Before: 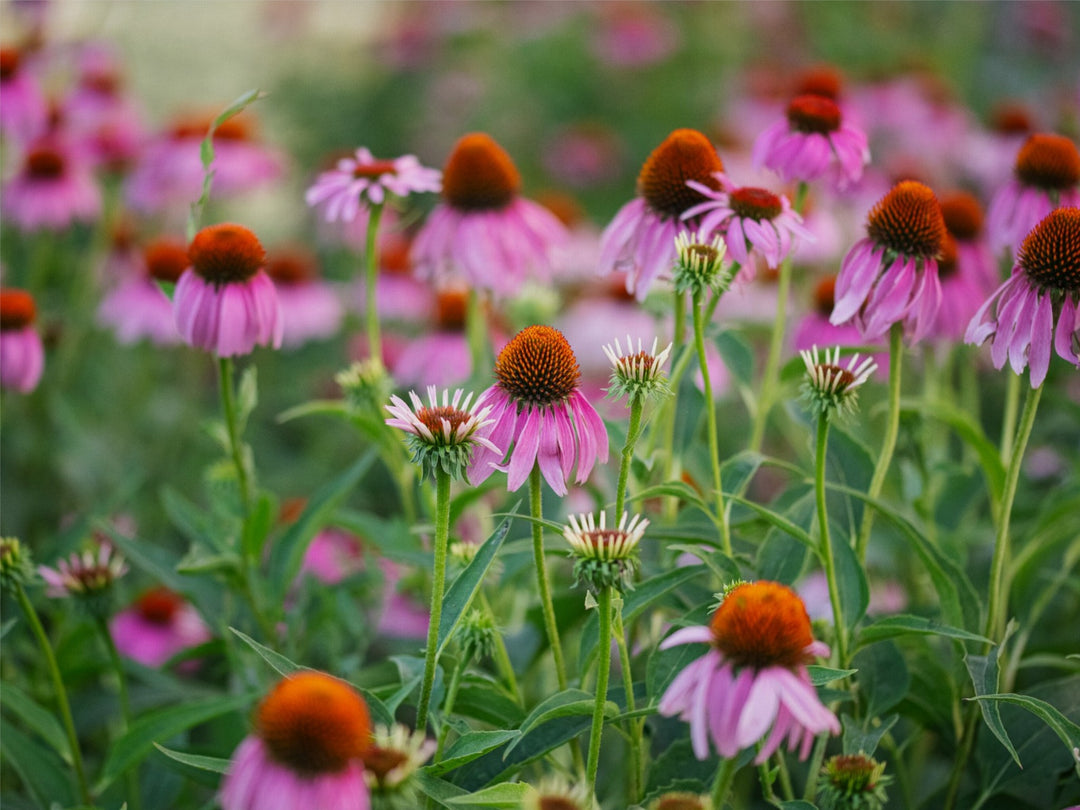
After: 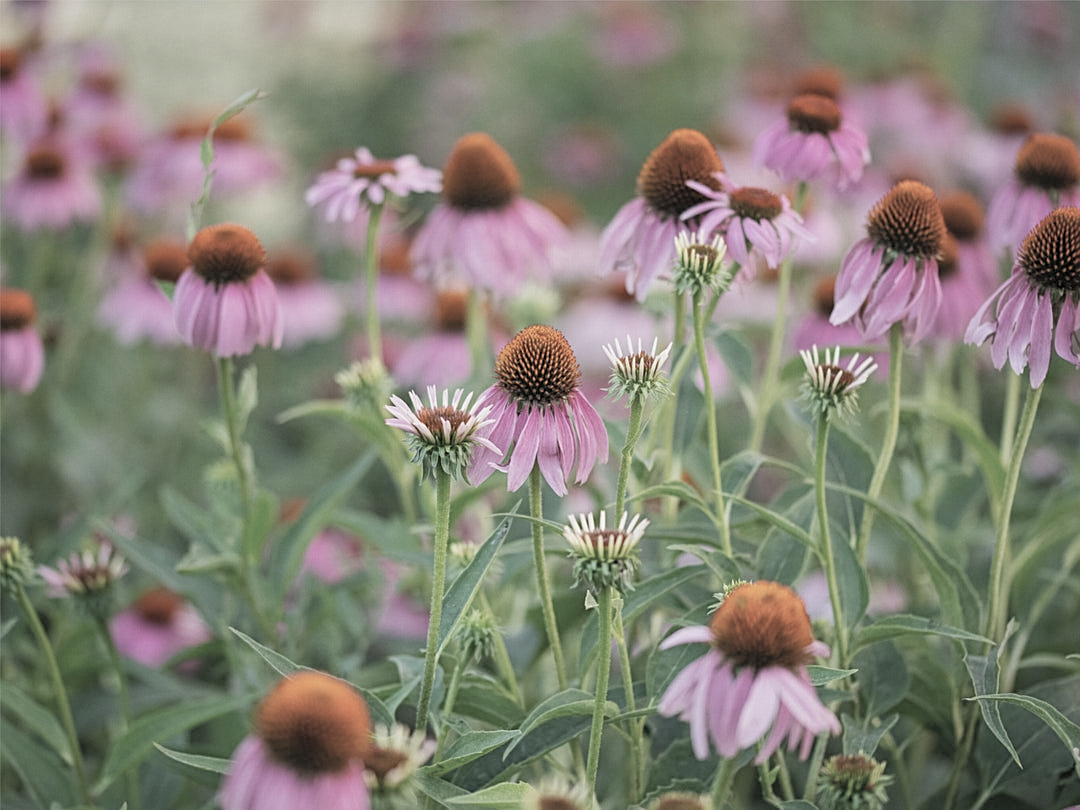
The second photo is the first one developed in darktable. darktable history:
shadows and highlights: shadows 23.19, highlights -48.45, soften with gaussian
levels: mode automatic, levels [0.036, 0.364, 0.827]
contrast brightness saturation: brightness 0.182, saturation -0.517
sharpen: on, module defaults
